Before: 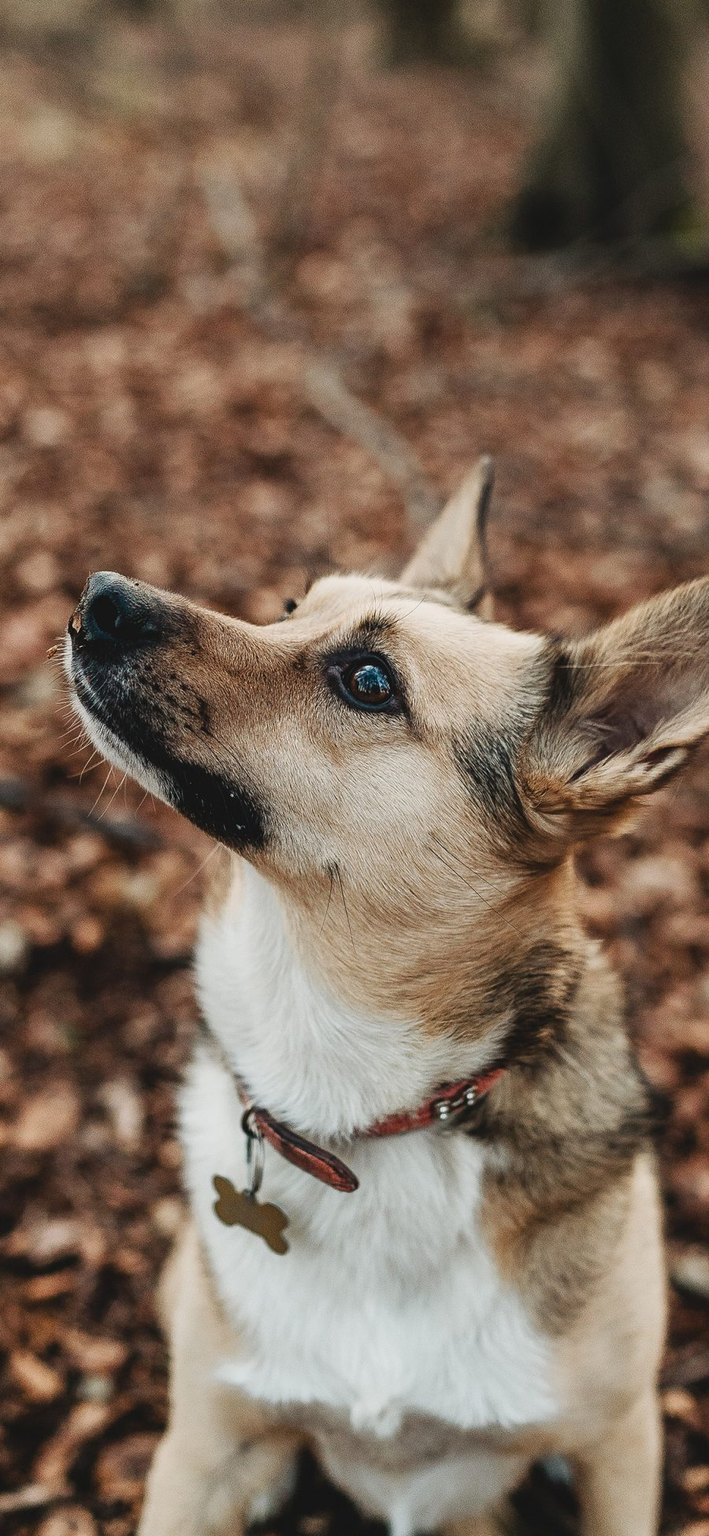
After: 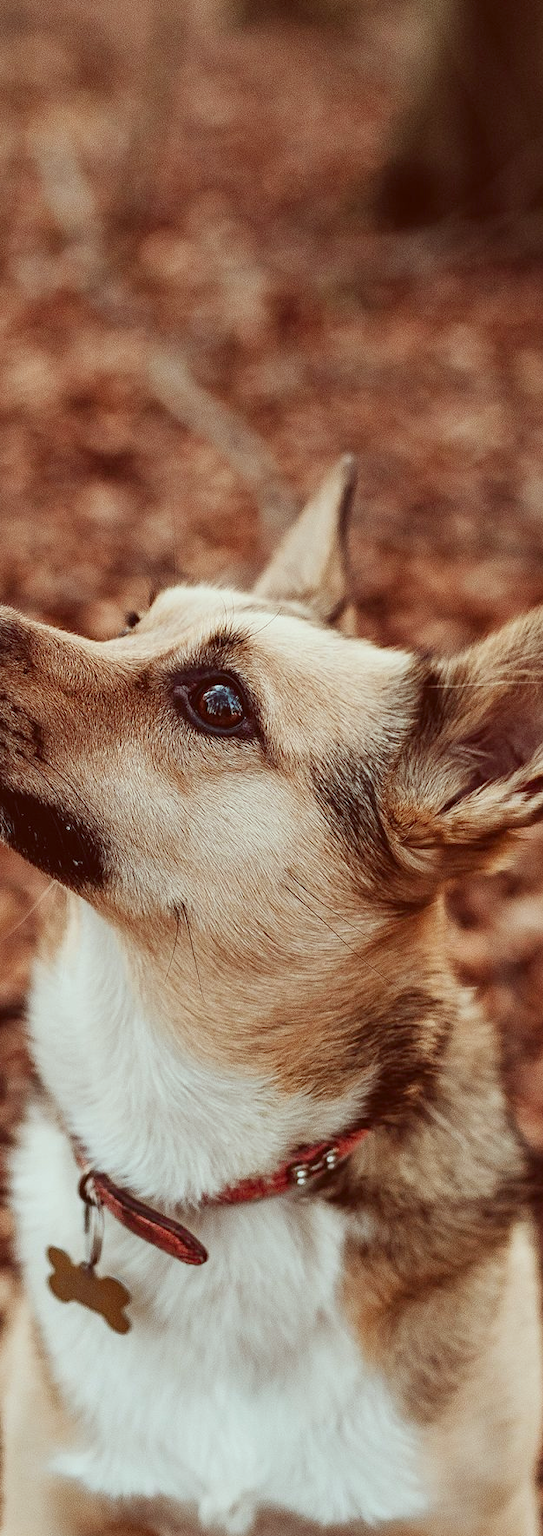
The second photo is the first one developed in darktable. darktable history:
crop and rotate: left 24.034%, top 2.838%, right 6.406%, bottom 6.299%
color correction: highlights a* -7.23, highlights b* -0.161, shadows a* 20.08, shadows b* 11.73
